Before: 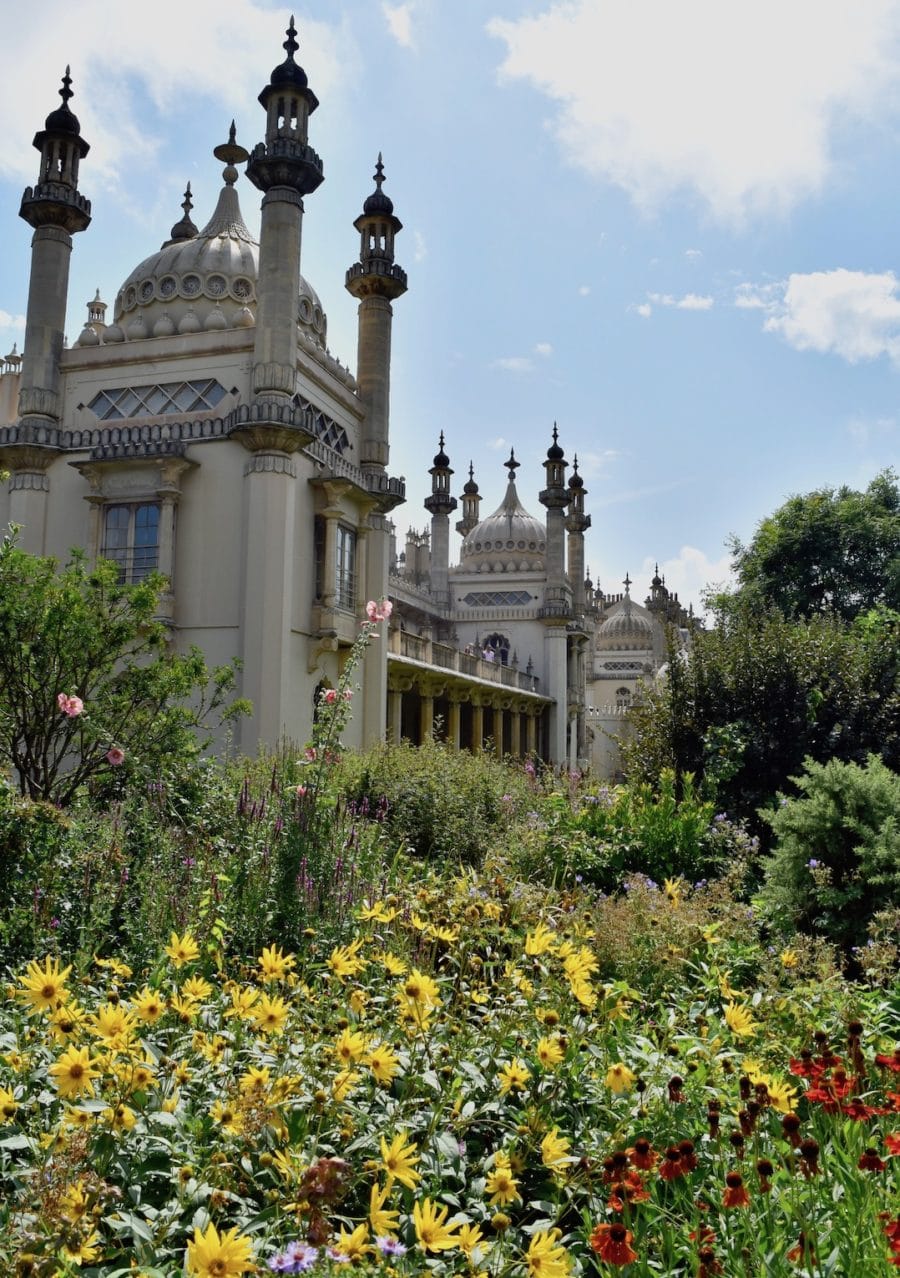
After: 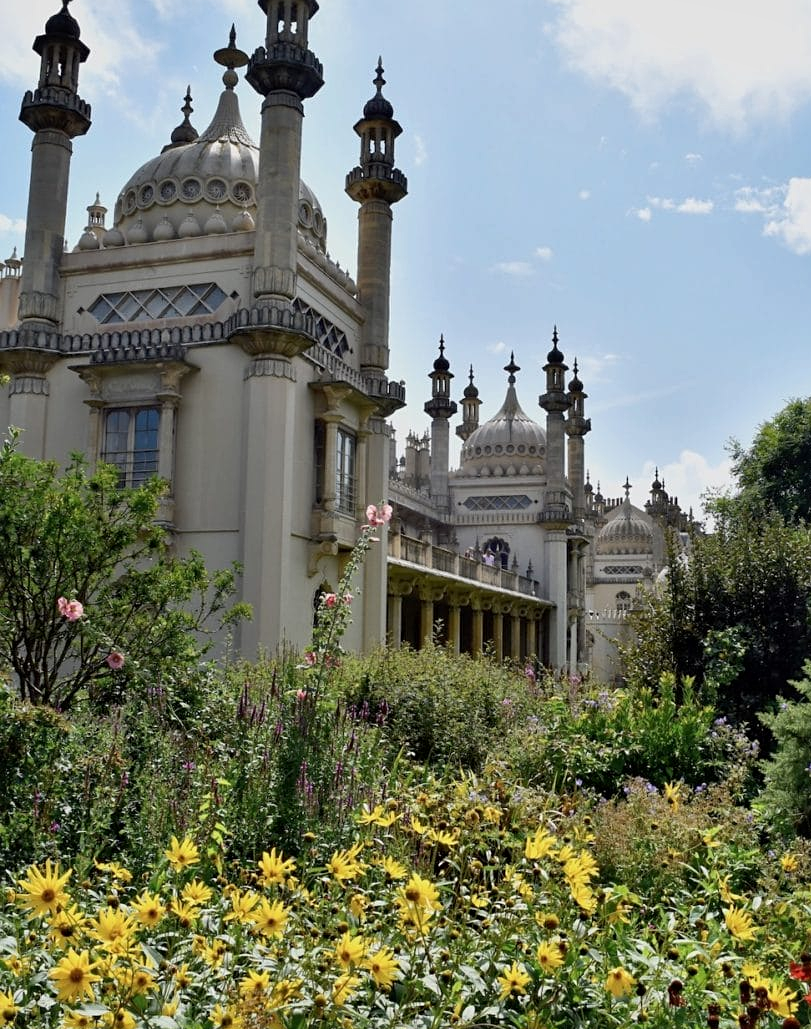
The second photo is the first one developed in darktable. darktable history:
sharpen: amount 0.204
crop: top 7.513%, right 9.858%, bottom 11.899%
local contrast: mode bilateral grid, contrast 20, coarseness 51, detail 120%, midtone range 0.2
